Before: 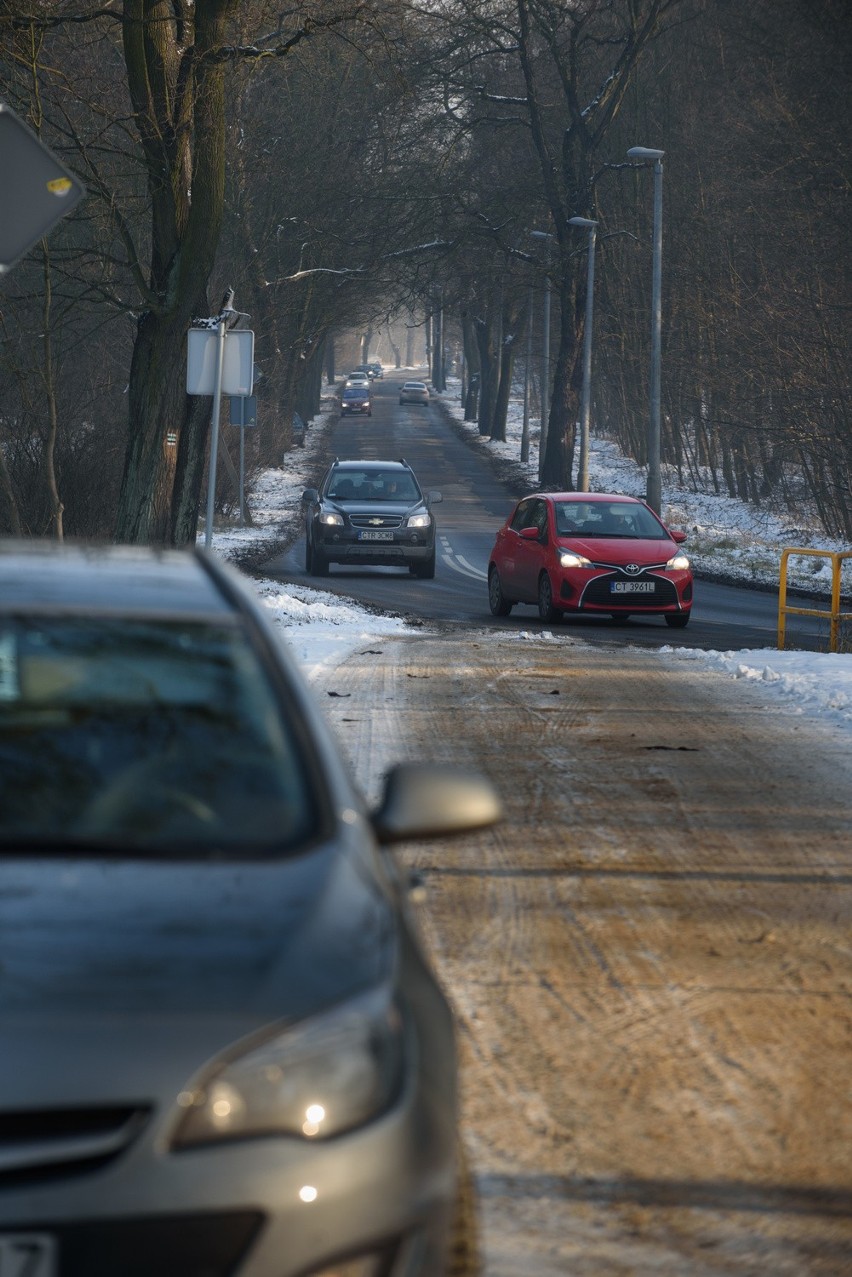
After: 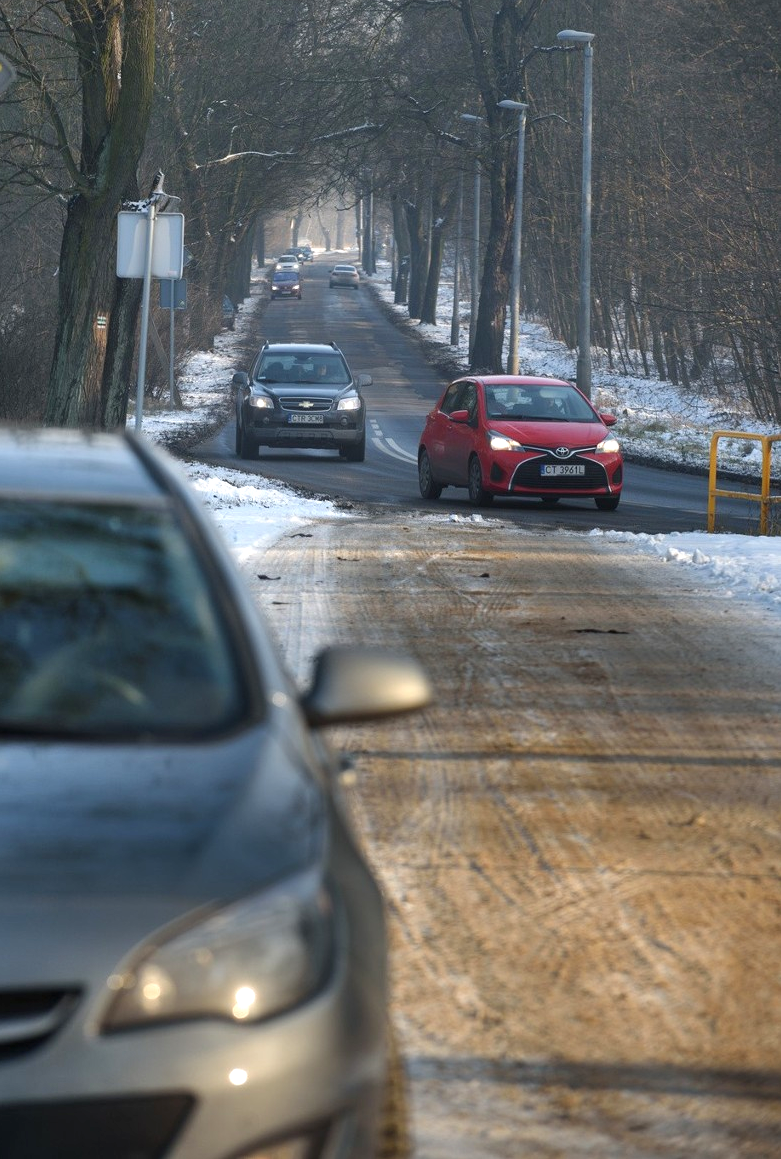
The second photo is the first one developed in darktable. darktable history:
exposure: black level correction 0, exposure 0.5 EV, compensate exposure bias true, compensate highlight preservation false
shadows and highlights: white point adjustment 1, soften with gaussian
crop and rotate: left 8.262%, top 9.226%
